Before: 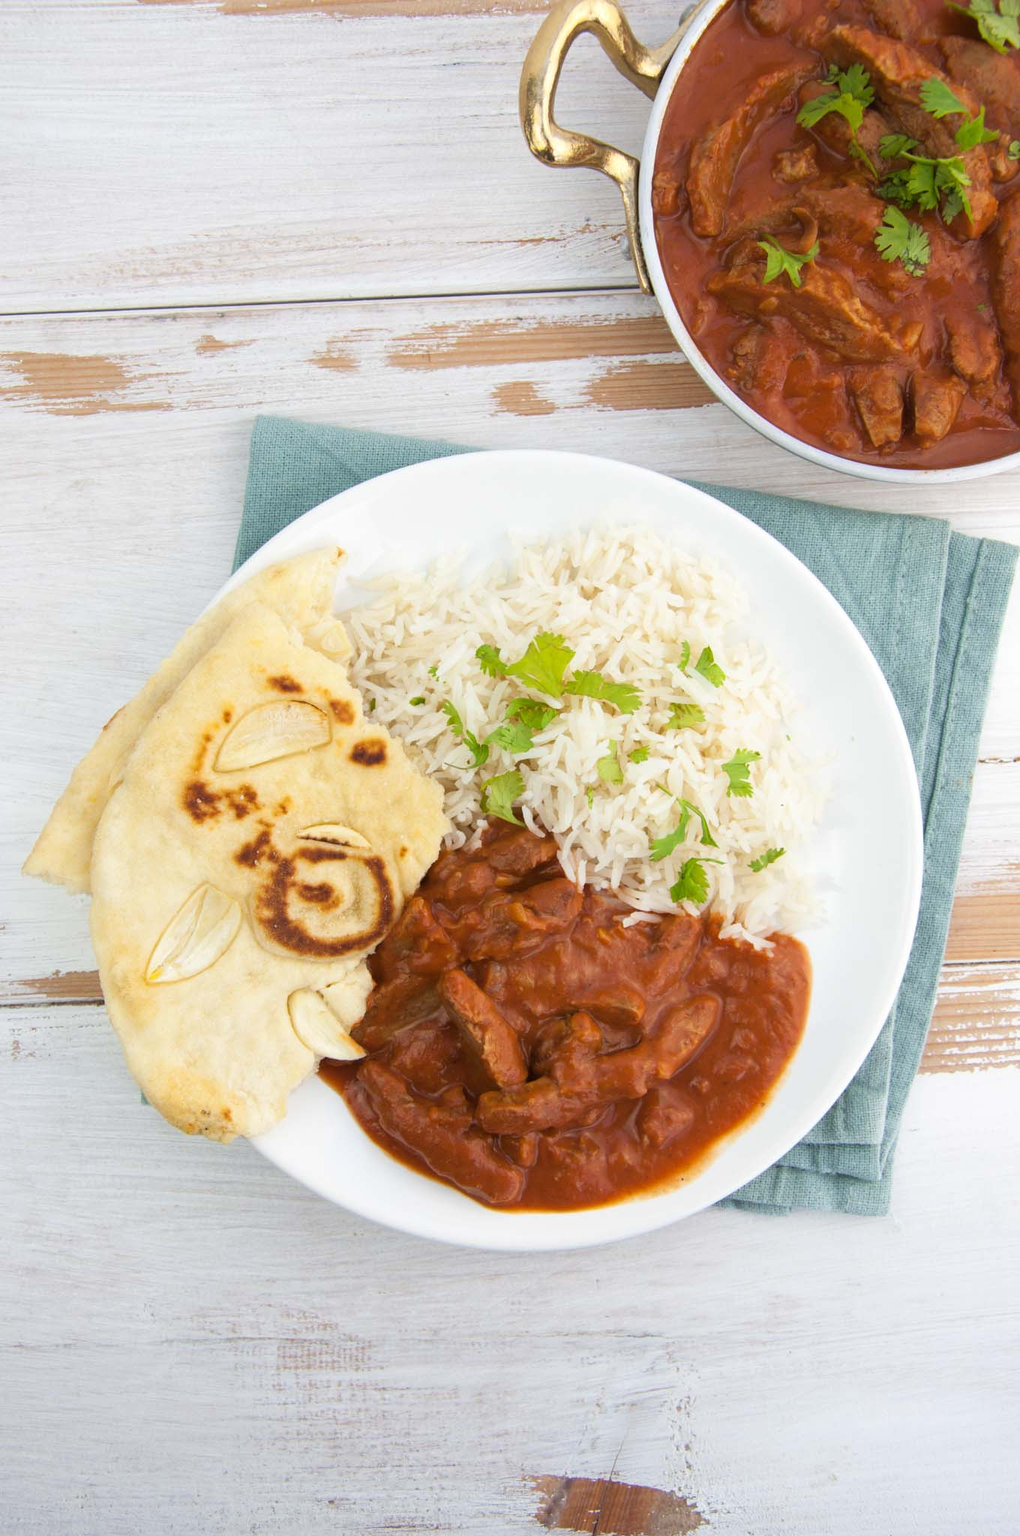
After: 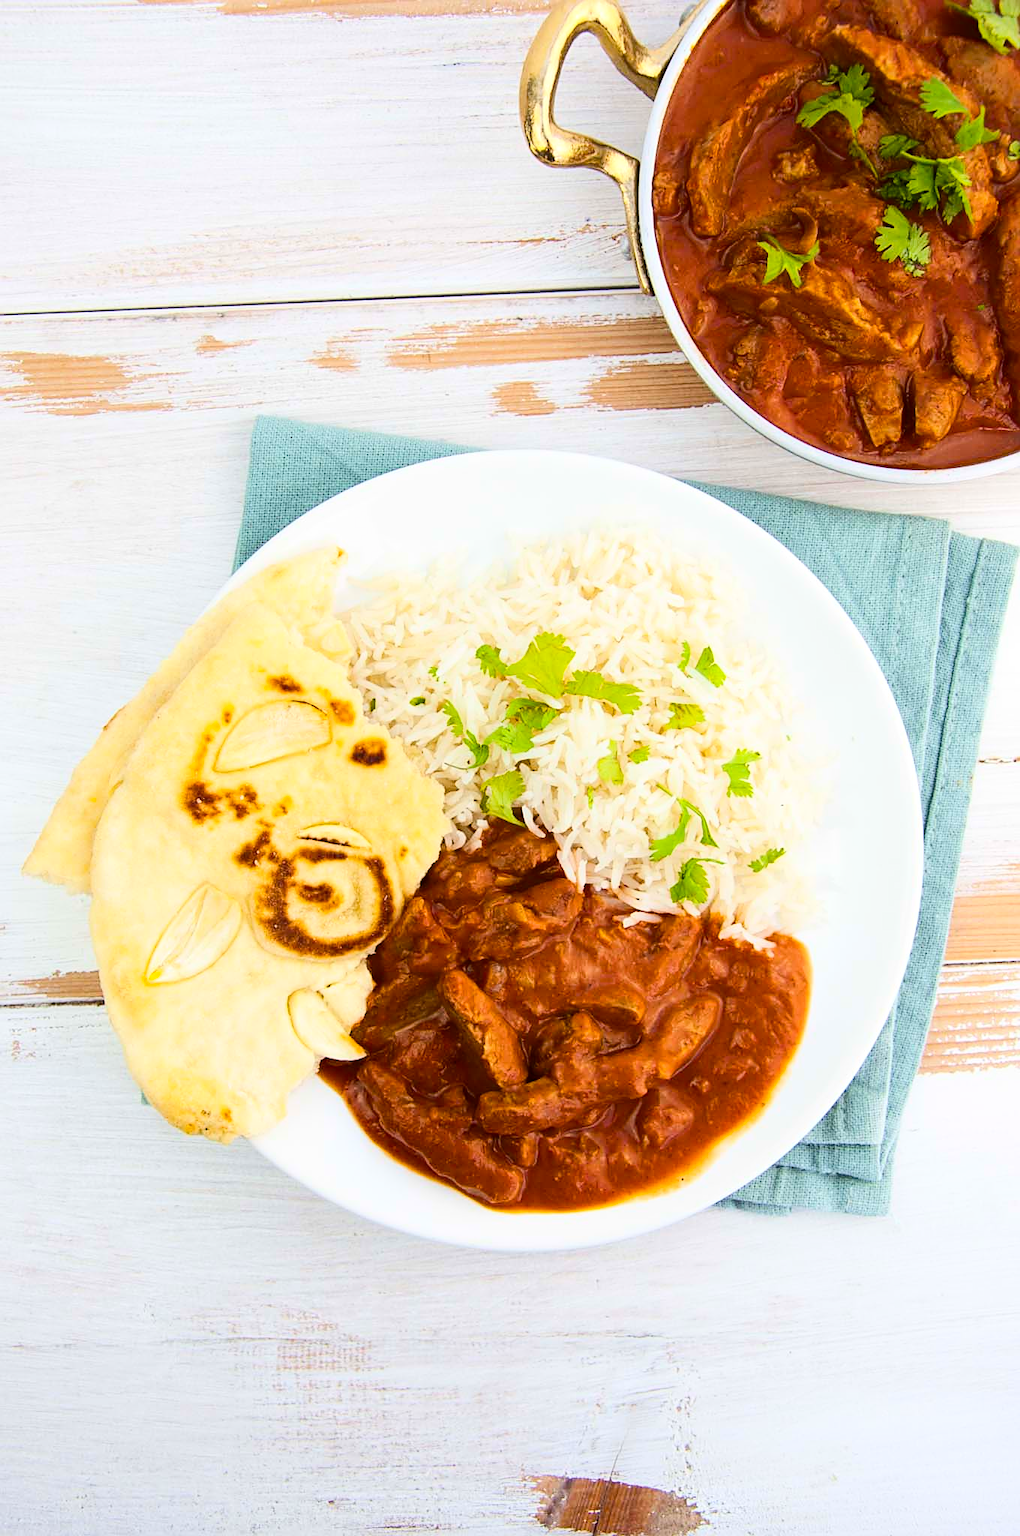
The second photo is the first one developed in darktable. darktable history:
color balance rgb: perceptual saturation grading › global saturation 25%, perceptual brilliance grading › mid-tones 10%, perceptual brilliance grading › shadows 15%, global vibrance 20%
sharpen: on, module defaults
contrast brightness saturation: contrast 0.28
